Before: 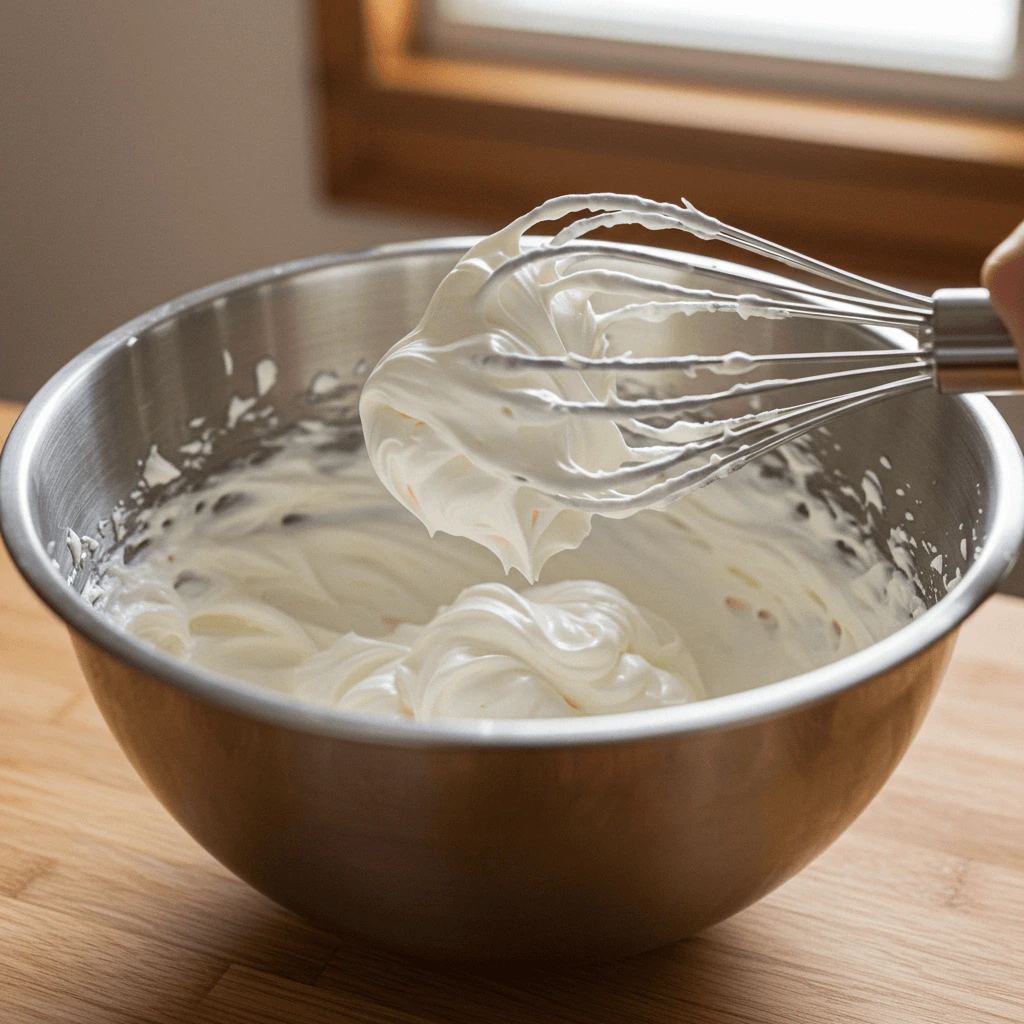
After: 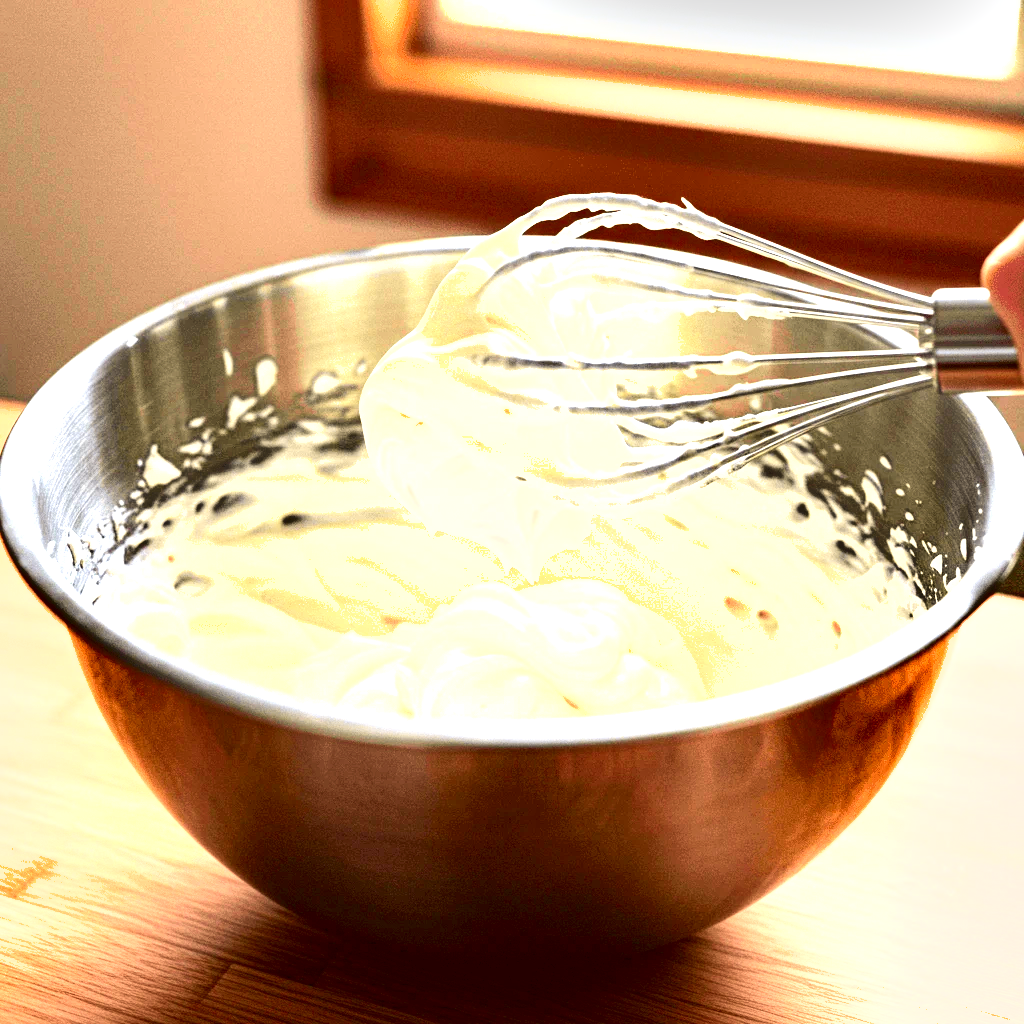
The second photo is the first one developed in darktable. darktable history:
shadows and highlights: shadows 12.74, white point adjustment 1.16, soften with gaussian
exposure: exposure 1.155 EV, compensate exposure bias true, compensate highlight preservation false
local contrast: highlights 102%, shadows 102%, detail 119%, midtone range 0.2
tone curve: curves: ch0 [(0, 0.01) (0.133, 0.057) (0.338, 0.327) (0.494, 0.55) (0.726, 0.807) (1, 1)]; ch1 [(0, 0) (0.346, 0.324) (0.45, 0.431) (0.5, 0.5) (0.522, 0.517) (0.543, 0.578) (1, 1)]; ch2 [(0, 0) (0.44, 0.424) (0.501, 0.499) (0.564, 0.611) (0.622, 0.667) (0.707, 0.746) (1, 1)], color space Lab, independent channels, preserve colors none
color balance rgb: shadows lift › luminance -22.01%, shadows lift › chroma 6.677%, shadows lift › hue 270.37°, perceptual saturation grading › global saturation 2.29%, perceptual brilliance grading › highlights 10.255%, perceptual brilliance grading › shadows -5.052%, global vibrance 20%
